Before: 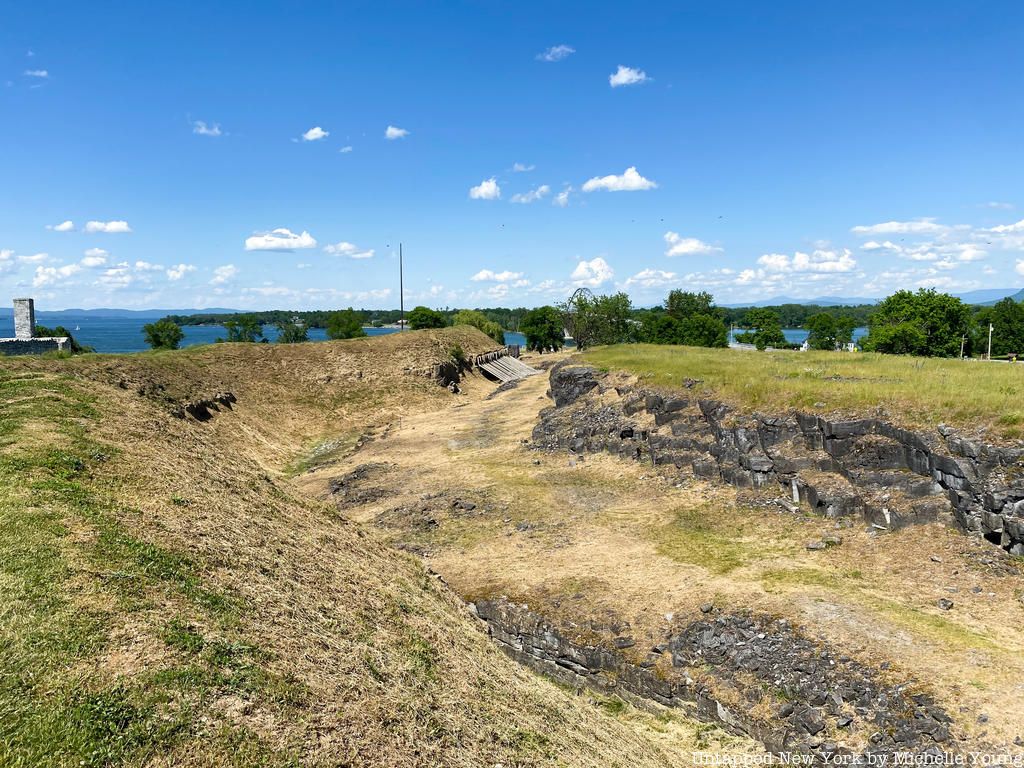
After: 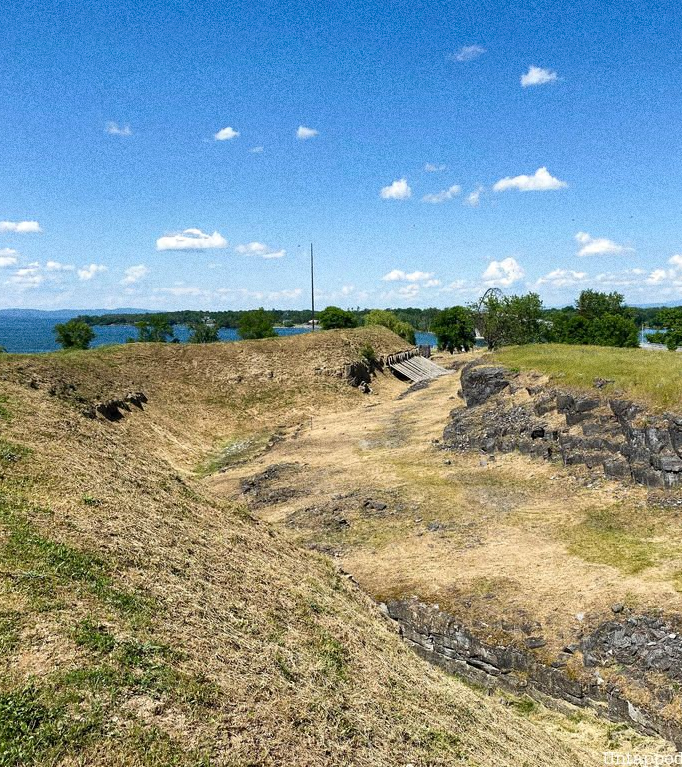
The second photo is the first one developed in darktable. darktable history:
crop and rotate: left 8.786%, right 24.548%
grain: coarseness 0.09 ISO, strength 40%
